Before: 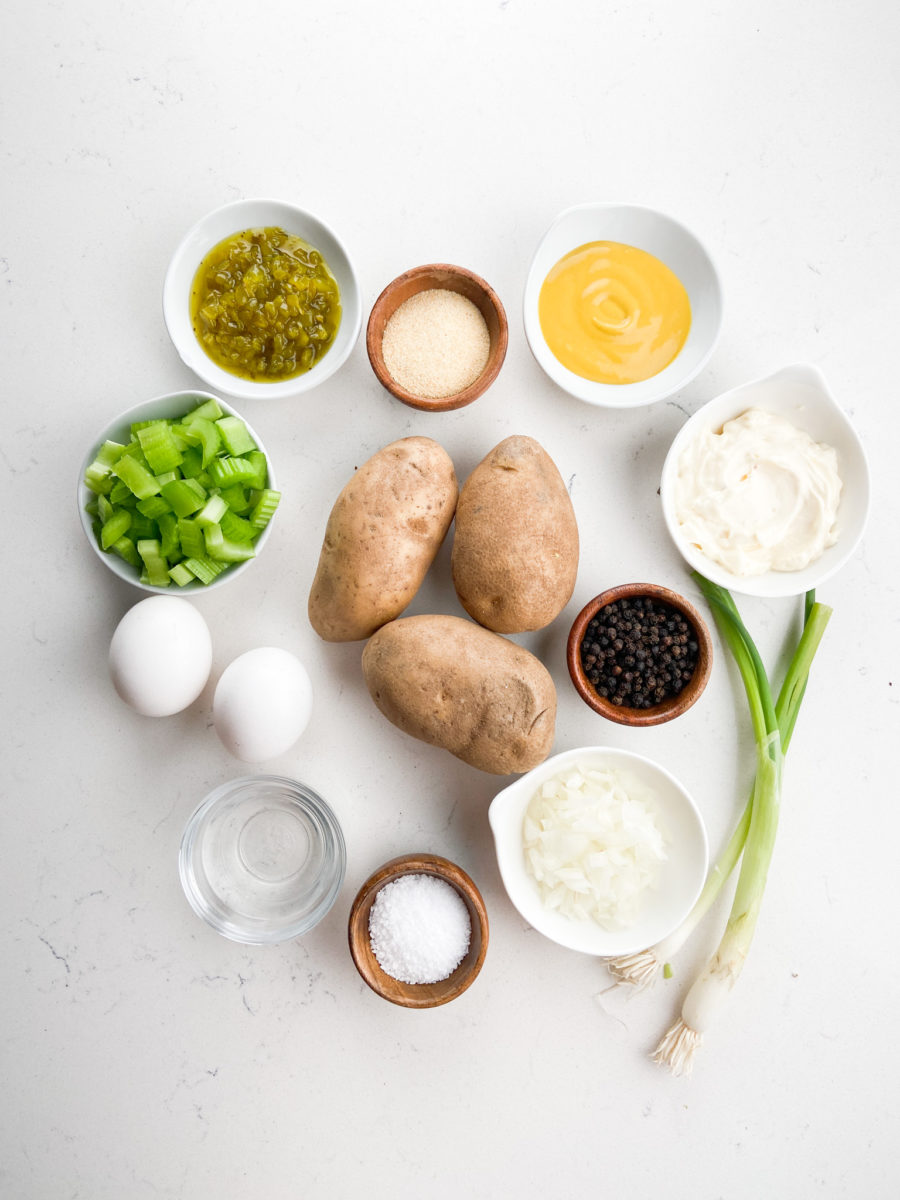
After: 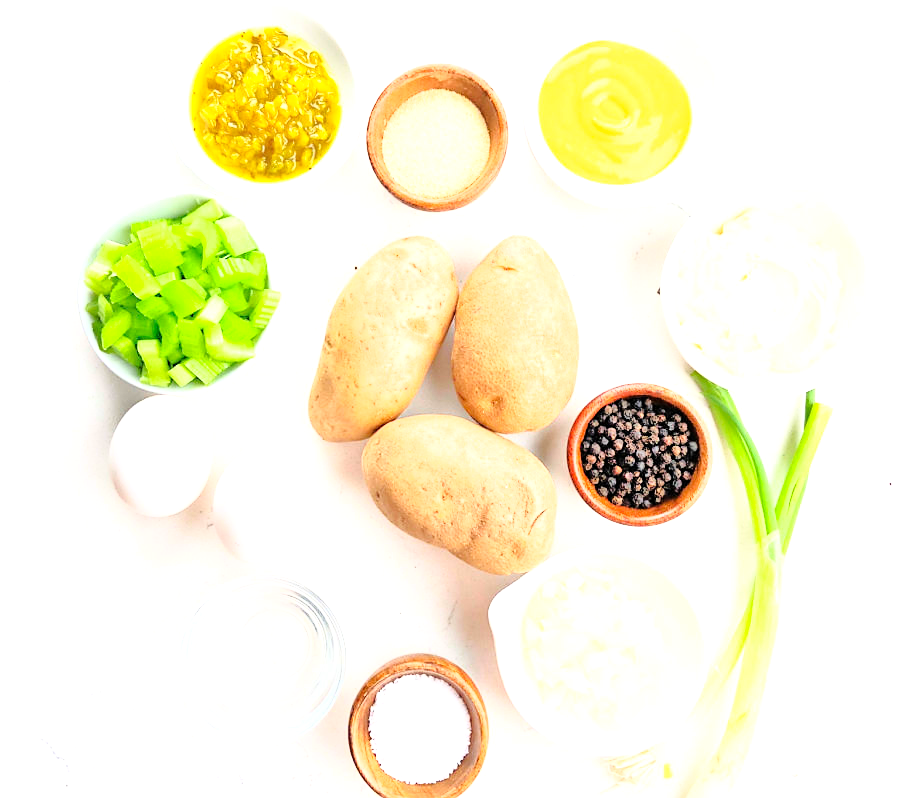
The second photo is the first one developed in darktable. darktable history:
tone equalizer: -7 EV 0.15 EV, -6 EV 0.6 EV, -5 EV 1.15 EV, -4 EV 1.33 EV, -3 EV 1.15 EV, -2 EV 0.6 EV, -1 EV 0.15 EV, mask exposure compensation -0.5 EV
sharpen: radius 1.458, amount 0.398, threshold 1.271
crop: top 16.727%, bottom 16.727%
exposure: black level correction 0, exposure 0.9 EV, compensate highlight preservation false
color balance: contrast 10%
base curve: curves: ch0 [(0, 0) (0.032, 0.037) (0.105, 0.228) (0.435, 0.76) (0.856, 0.983) (1, 1)]
